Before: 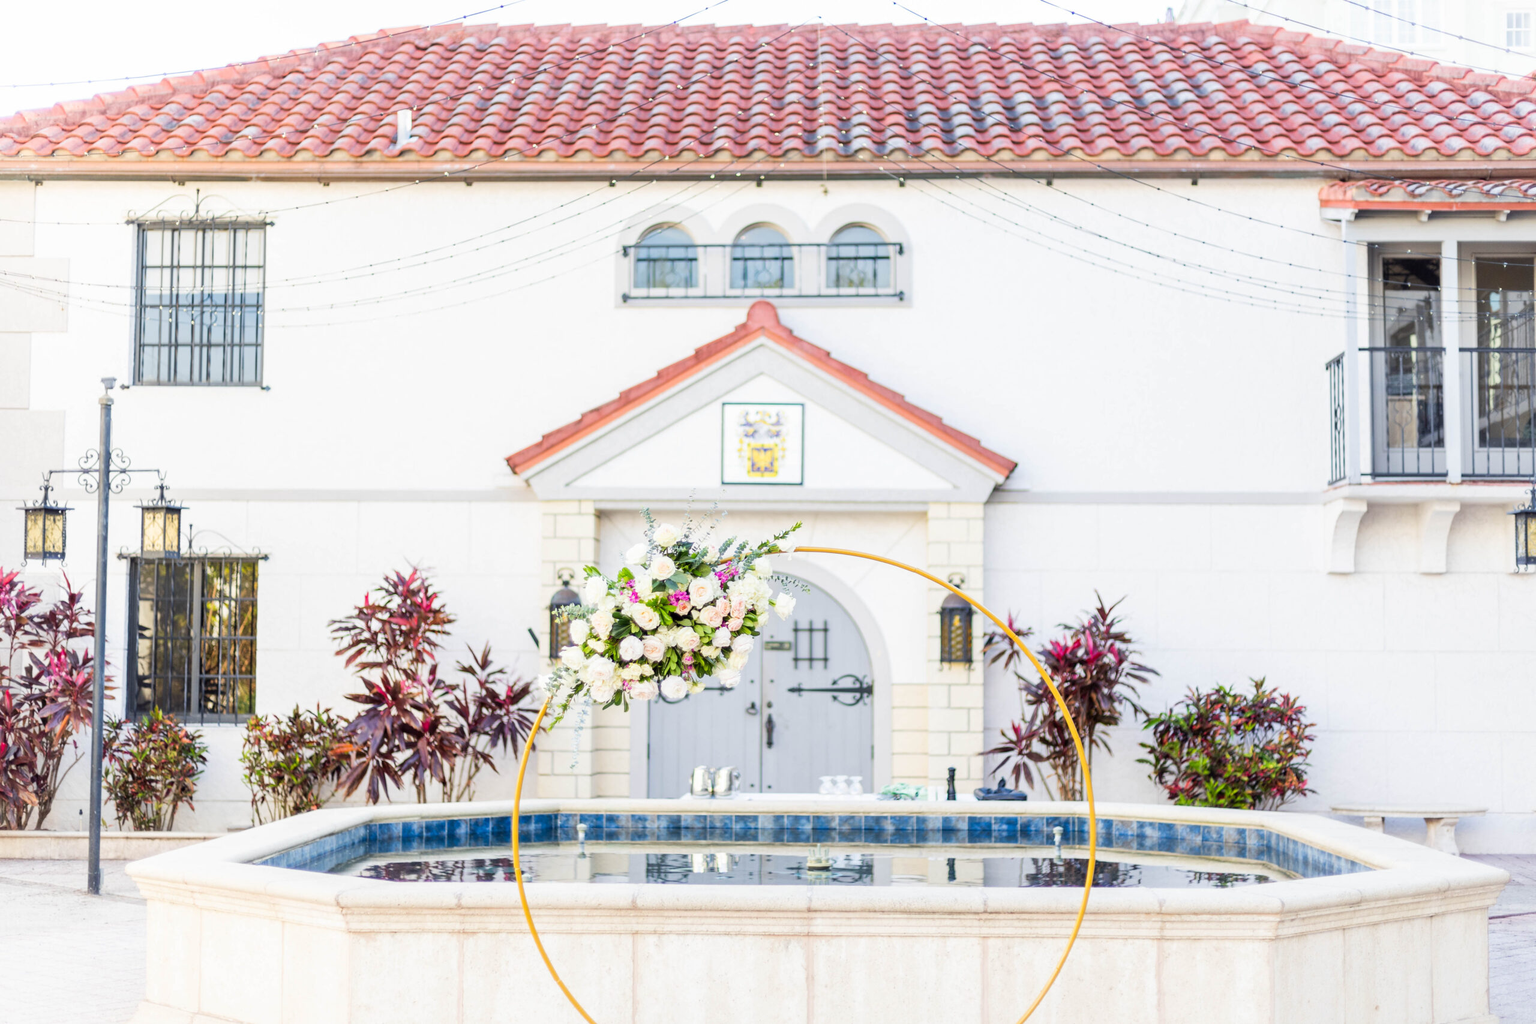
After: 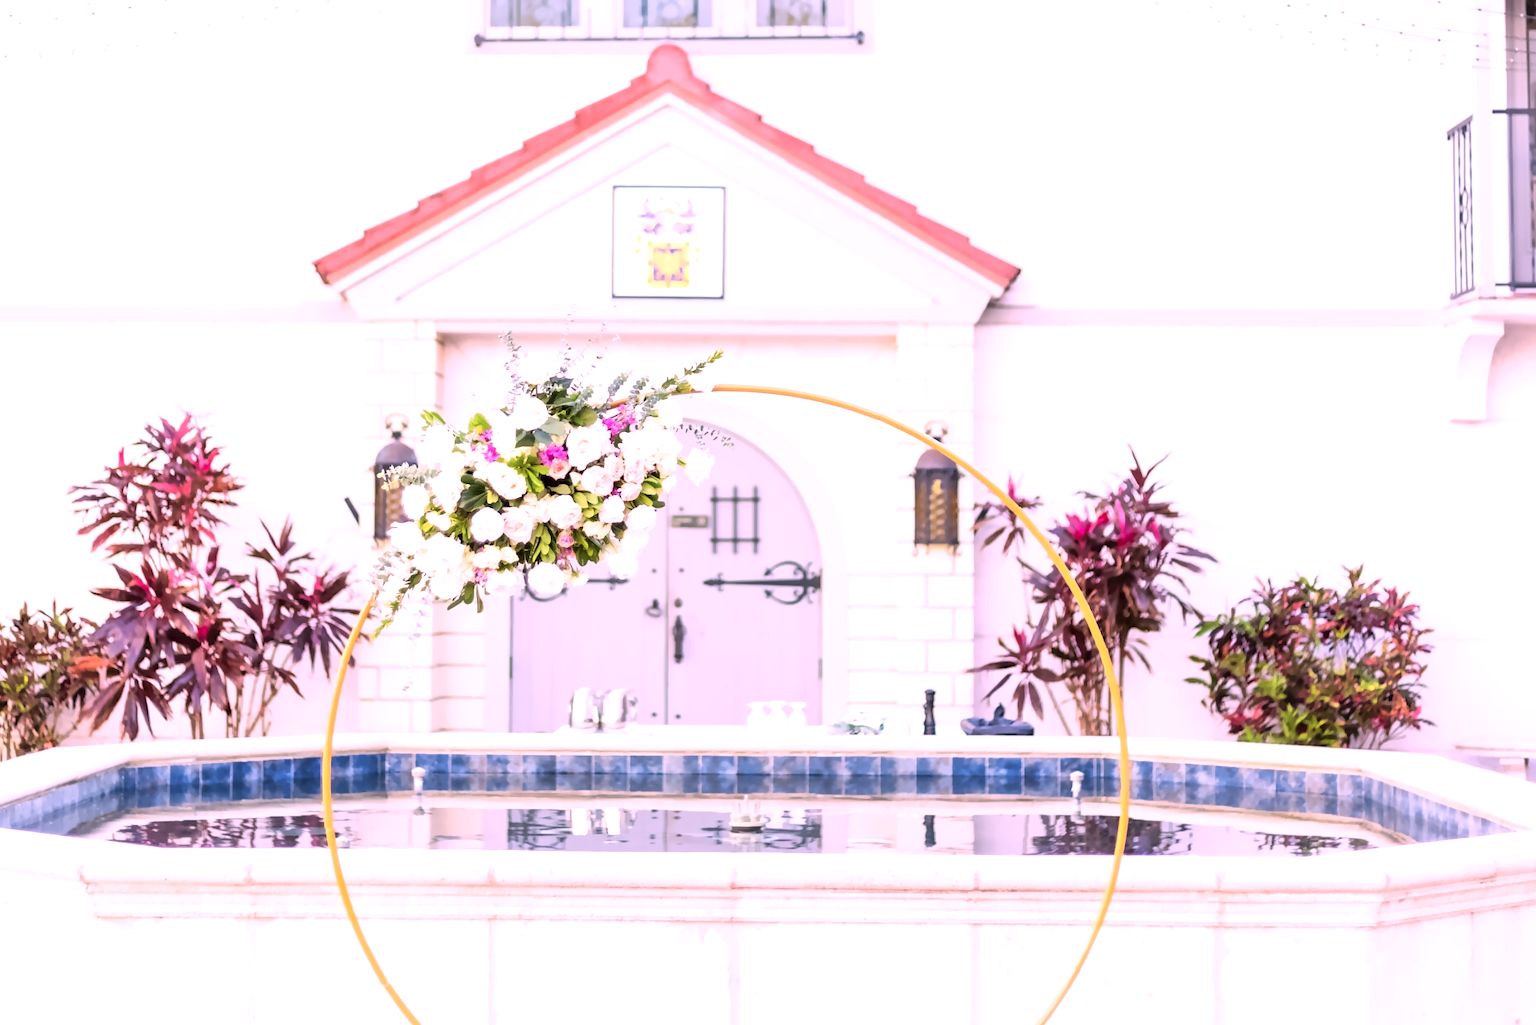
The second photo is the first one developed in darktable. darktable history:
denoise (profiled): patch size 2, strength 4, preserve shadows 1.02, bias correction -0.395, scattering 0.3, a [0, 0, 0]
exposure: exposure 0.05 EV
tone equalizer: -8 EV 0.02 EV, -7 EV 0.137 EV, -6 EV 0.249 EV, -5 EV 0.199 EV, -4 EV 0.104 EV, -3 EV 0.307 EV, -2 EV 0.428 EV, -1 EV 0.391 EV, +0 EV 0.398 EV, mask contrast compensation 0.05 EV
color equalizer: on, module defaults
color correction: highlights a* 19.89, highlights b* -8.27, shadows a* 2.46, shadows b* 1.79
crop: left 18.177%, top 26.287%, right 9.468%, bottom 1.247%
